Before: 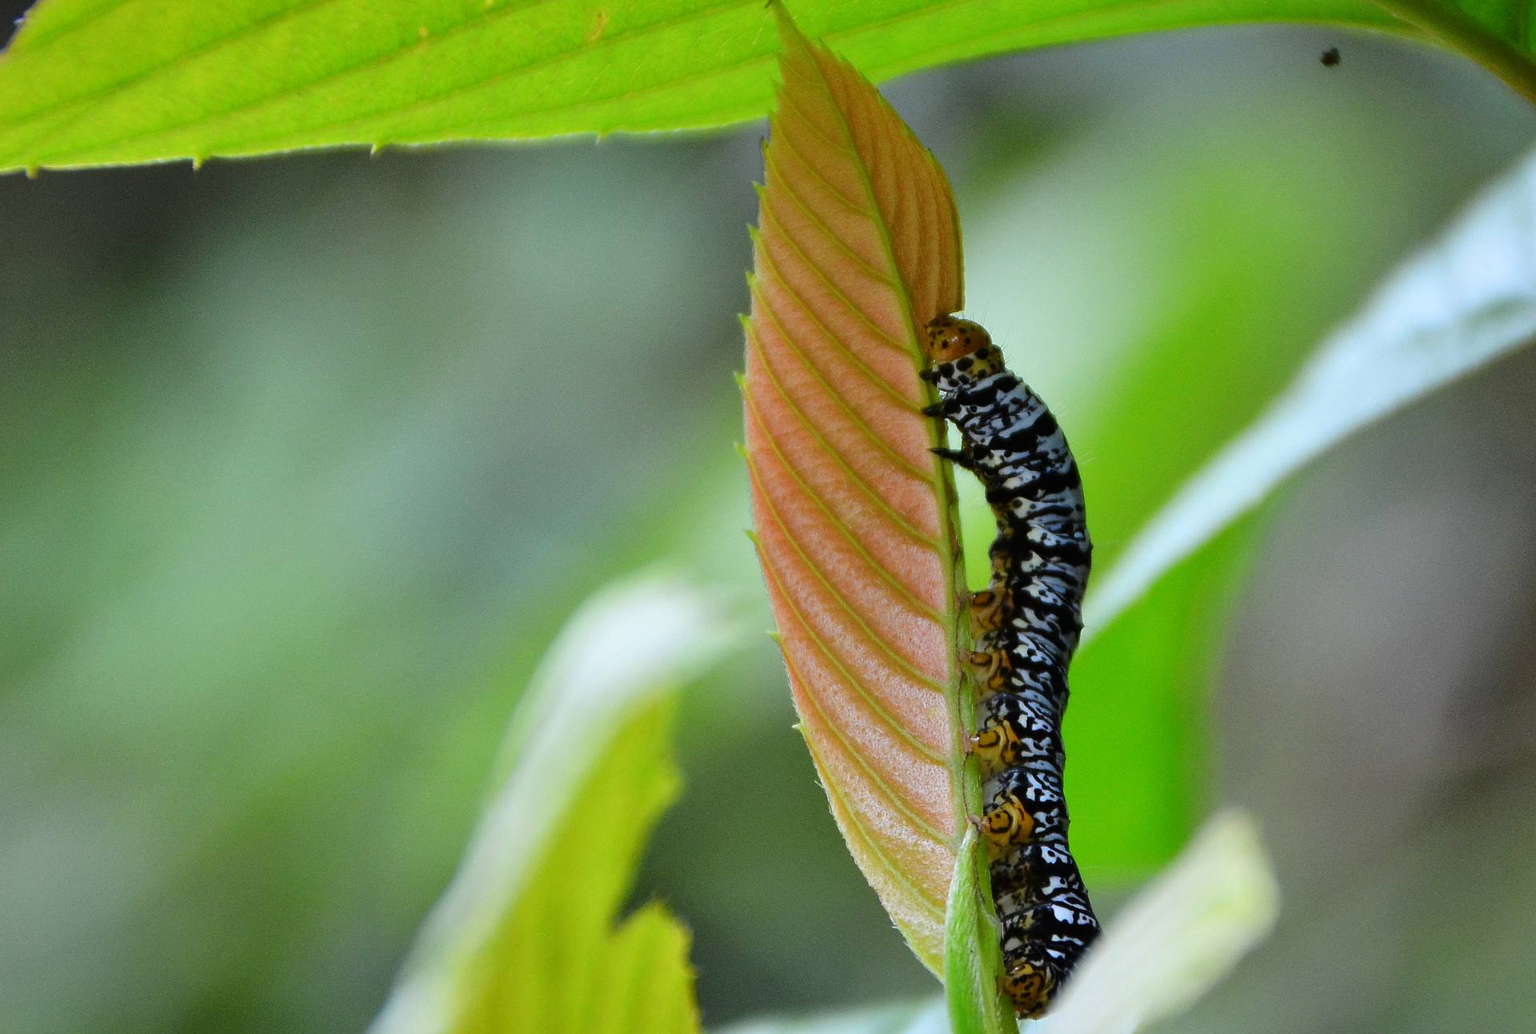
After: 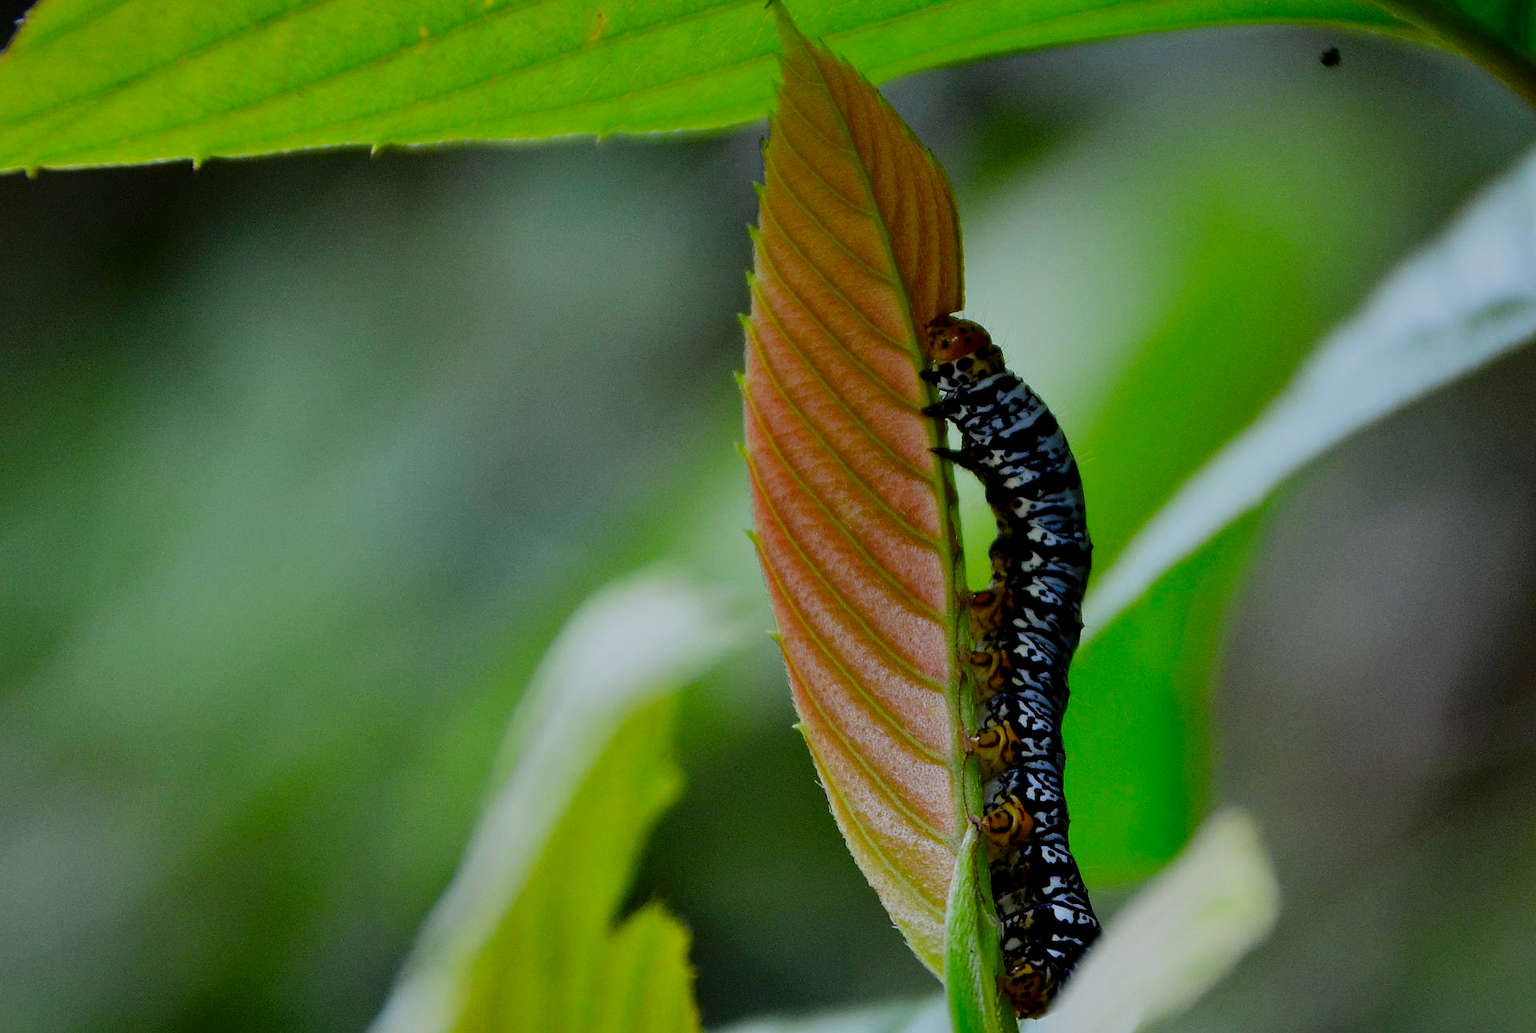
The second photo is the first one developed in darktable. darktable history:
filmic rgb: black relative exposure -7.65 EV, white relative exposure 4.56 EV, hardness 3.61
contrast brightness saturation: contrast 0.13, brightness -0.24, saturation 0.14
